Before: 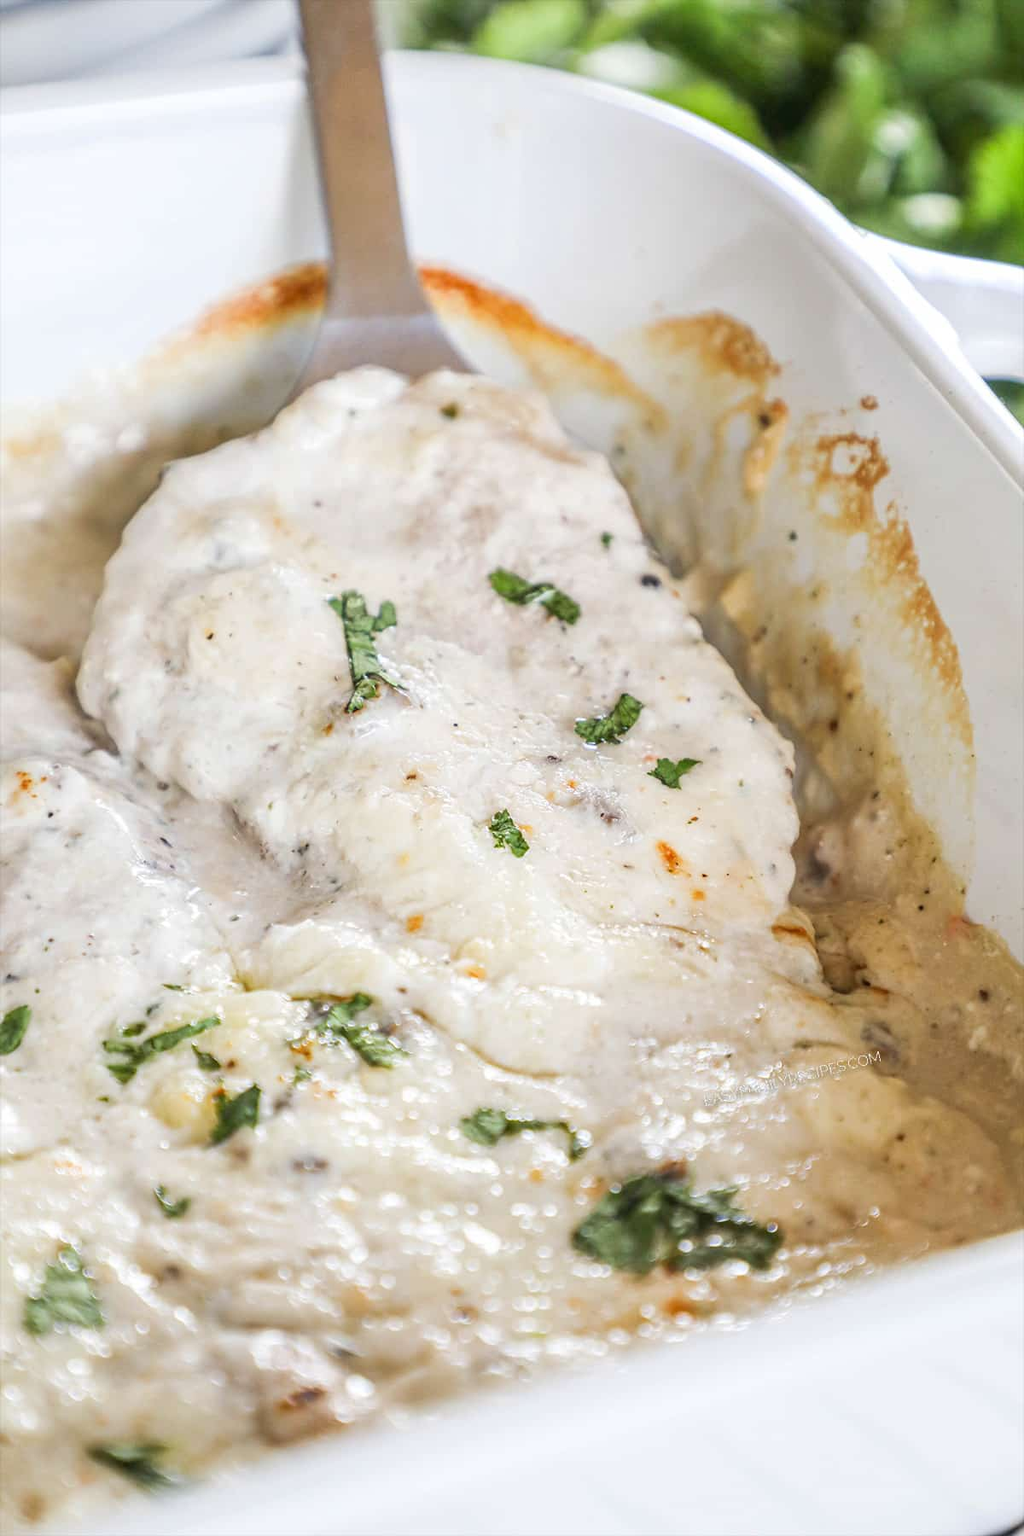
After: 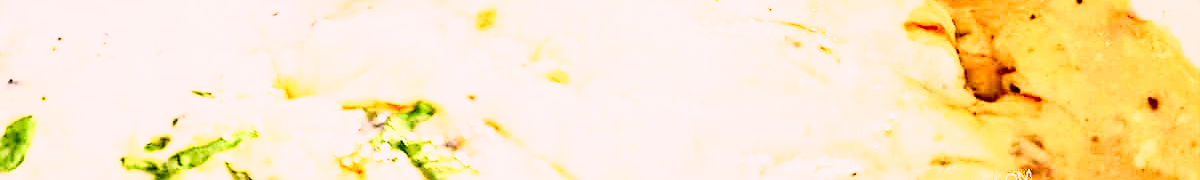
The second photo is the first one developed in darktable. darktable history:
color correction: highlights a* 12.23, highlights b* 5.41
rgb curve: curves: ch0 [(0, 0) (0.175, 0.154) (0.785, 0.663) (1, 1)]
sharpen: on, module defaults
base curve: curves: ch0 [(0, 0) (0.028, 0.03) (0.105, 0.232) (0.387, 0.748) (0.754, 0.968) (1, 1)], fusion 1, exposure shift 0.576, preserve colors none
crop and rotate: top 59.084%, bottom 30.916%
tone curve: curves: ch0 [(0, 0) (0.187, 0.12) (0.384, 0.363) (0.577, 0.681) (0.735, 0.881) (0.864, 0.959) (1, 0.987)]; ch1 [(0, 0) (0.402, 0.36) (0.476, 0.466) (0.501, 0.501) (0.518, 0.514) (0.564, 0.614) (0.614, 0.664) (0.741, 0.829) (1, 1)]; ch2 [(0, 0) (0.429, 0.387) (0.483, 0.481) (0.503, 0.501) (0.522, 0.533) (0.564, 0.605) (0.615, 0.697) (0.702, 0.774) (1, 0.895)], color space Lab, independent channels
color balance rgb: perceptual saturation grading › global saturation 20%, perceptual saturation grading › highlights -25%, perceptual saturation grading › shadows 25%
